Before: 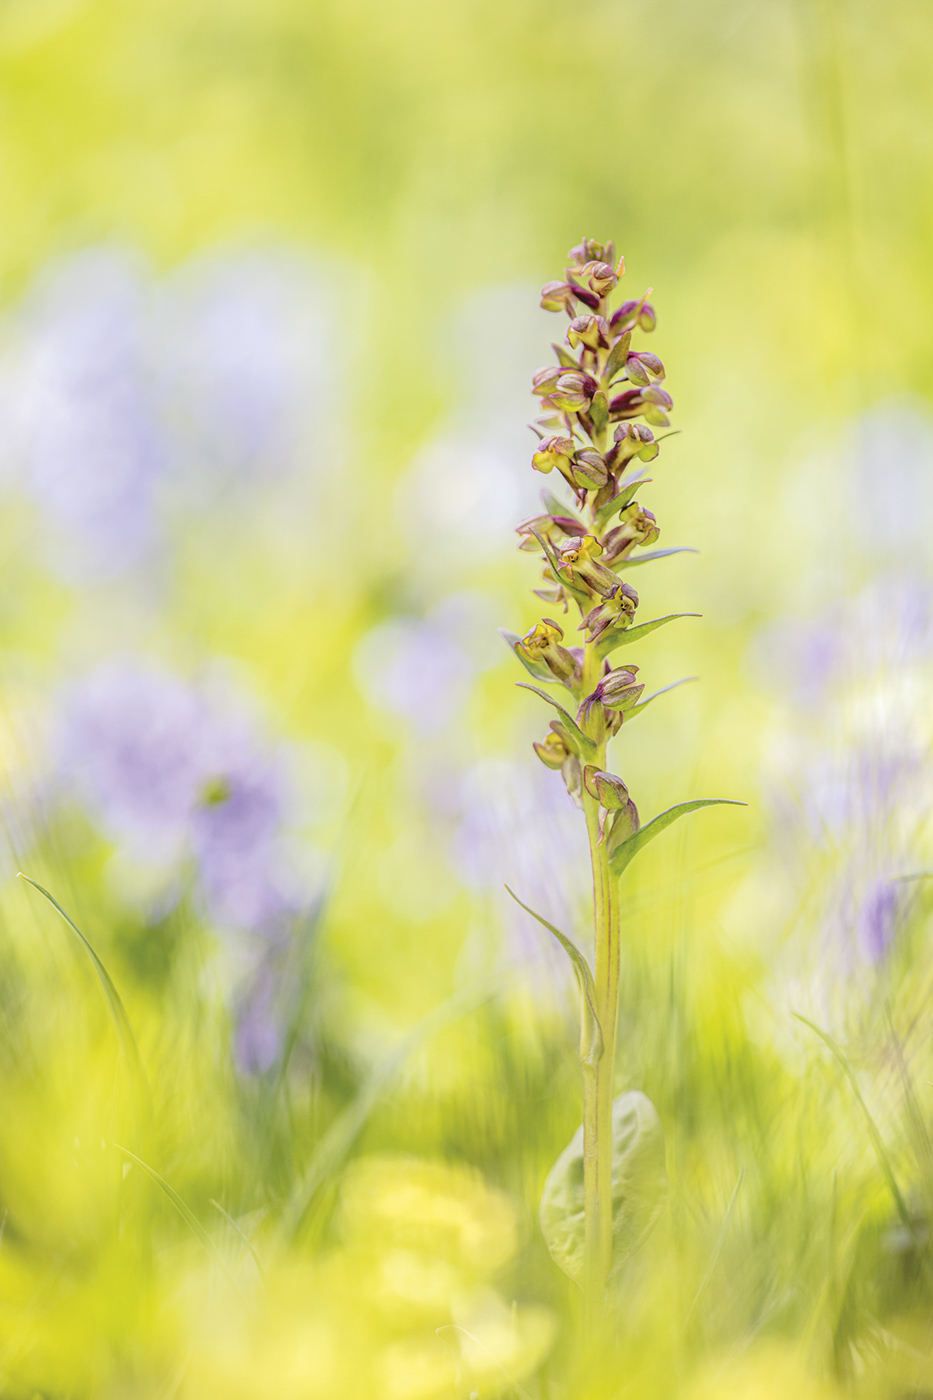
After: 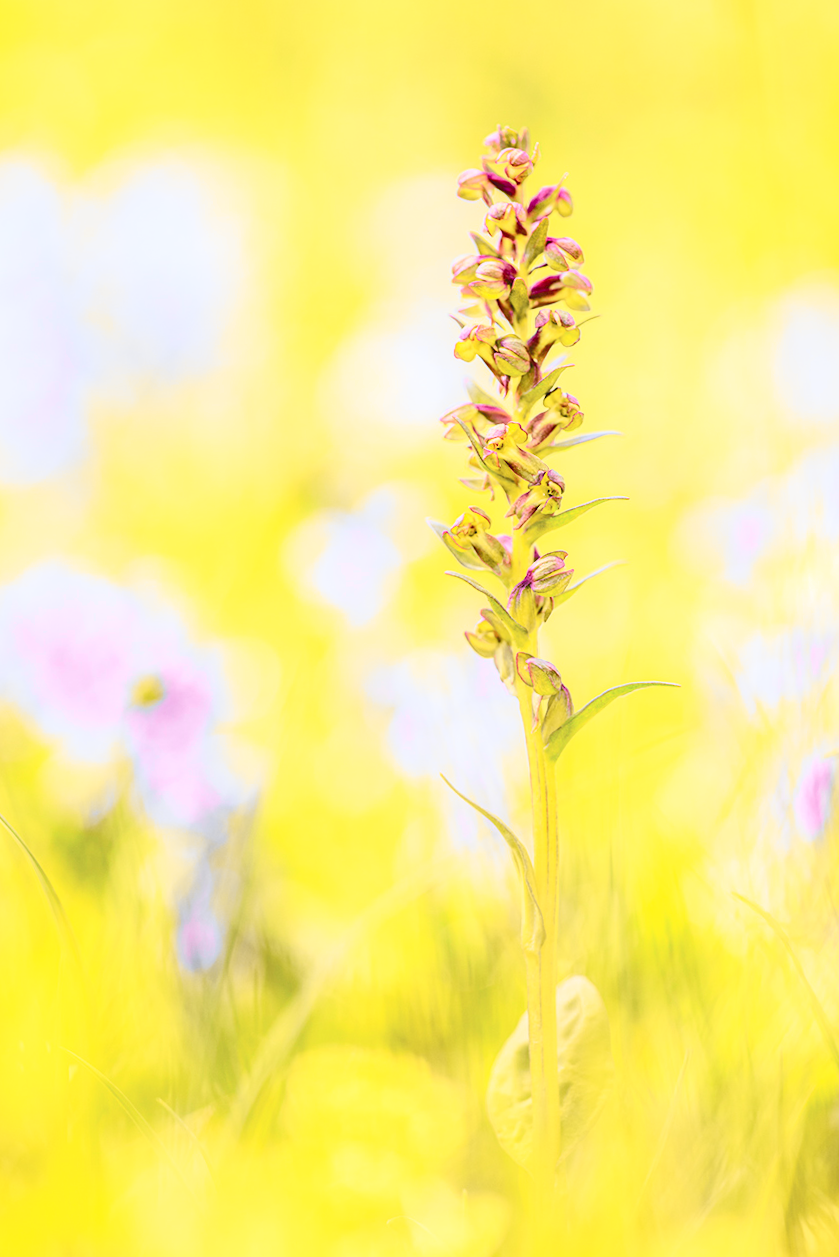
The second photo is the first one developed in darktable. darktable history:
crop and rotate: angle 1.92°, left 5.497%, top 5.699%
tone curve: curves: ch0 [(0, 0.017) (0.259, 0.344) (0.593, 0.778) (0.786, 0.931) (1, 0.999)]; ch1 [(0, 0) (0.405, 0.387) (0.442, 0.47) (0.492, 0.5) (0.511, 0.503) (0.548, 0.596) (0.7, 0.795) (1, 1)]; ch2 [(0, 0) (0.411, 0.433) (0.5, 0.504) (0.535, 0.581) (1, 1)], color space Lab, independent channels, preserve colors none
